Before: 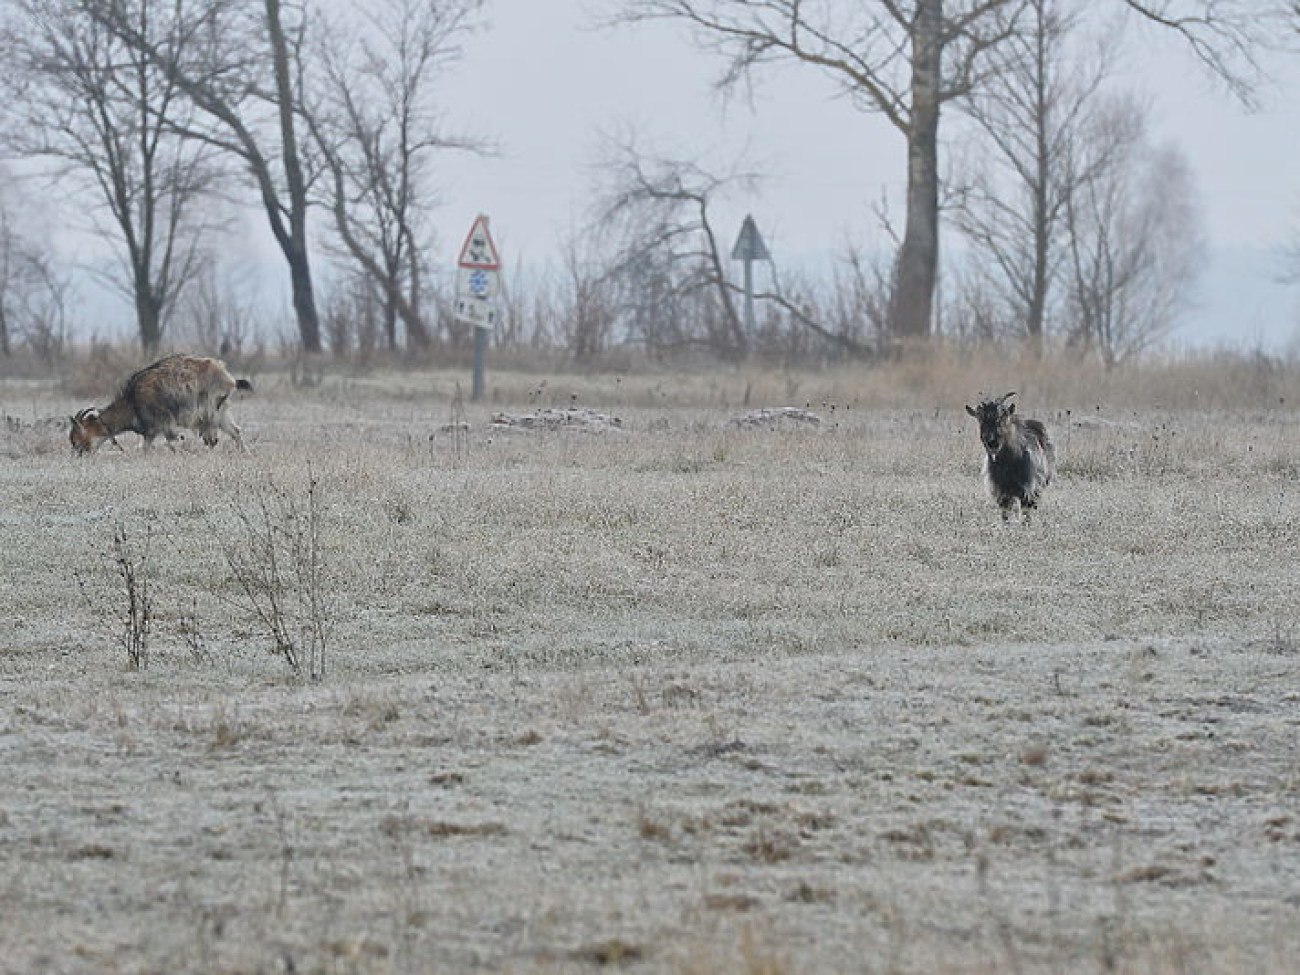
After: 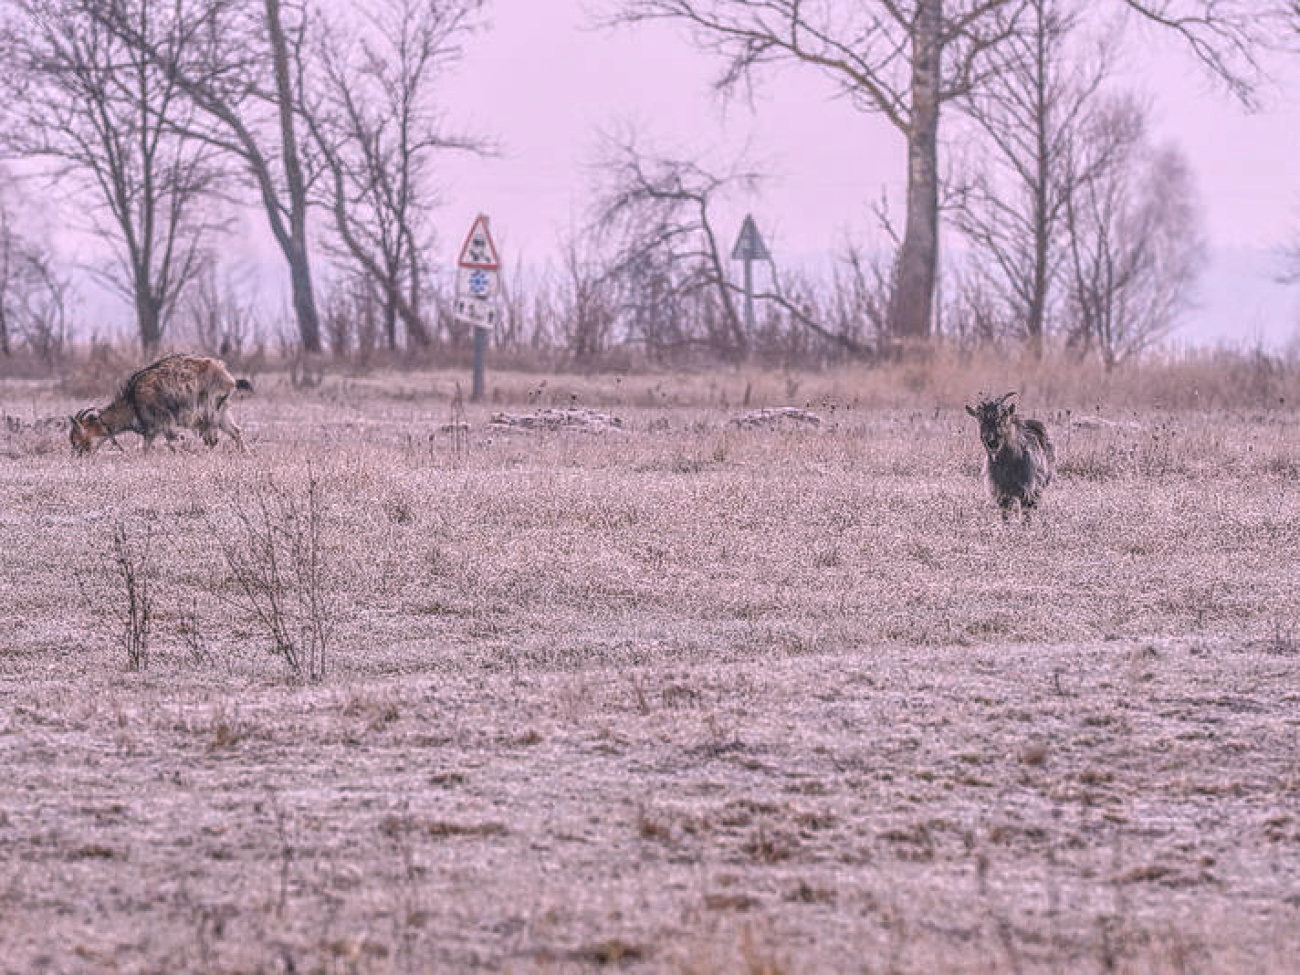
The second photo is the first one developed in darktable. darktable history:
white balance: red 1.188, blue 1.11
local contrast: highlights 20%, shadows 30%, detail 200%, midtone range 0.2
